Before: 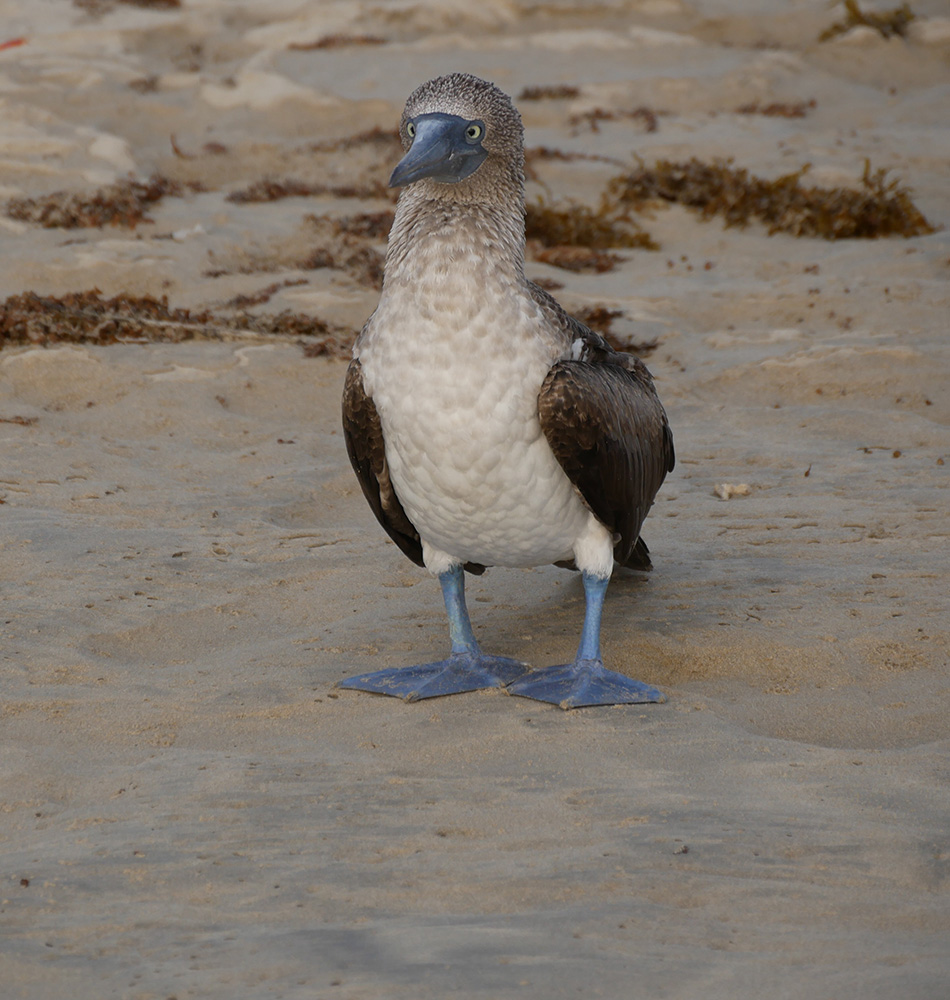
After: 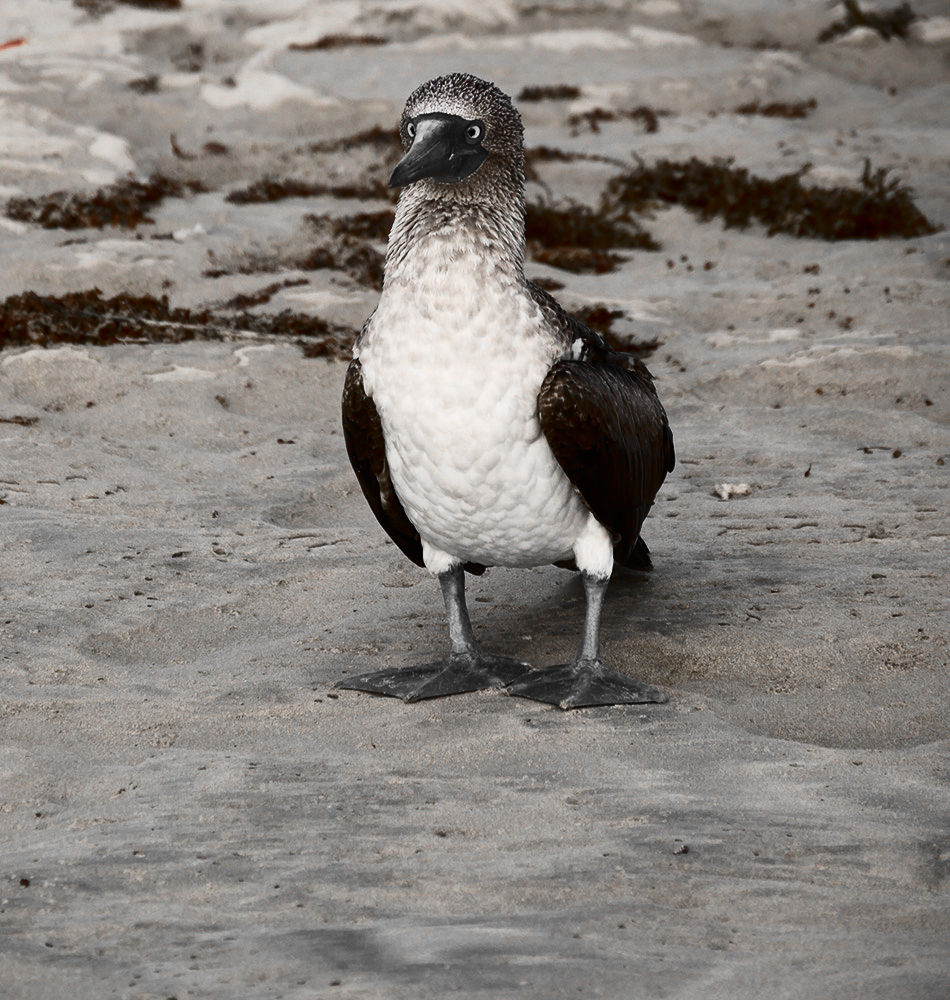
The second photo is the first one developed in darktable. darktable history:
contrast brightness saturation: contrast 0.505, saturation -0.105
color zones: curves: ch0 [(0, 0.65) (0.096, 0.644) (0.221, 0.539) (0.429, 0.5) (0.571, 0.5) (0.714, 0.5) (0.857, 0.5) (1, 0.65)]; ch1 [(0, 0.5) (0.143, 0.5) (0.257, -0.002) (0.429, 0.04) (0.571, -0.001) (0.714, -0.015) (0.857, 0.024) (1, 0.5)]
